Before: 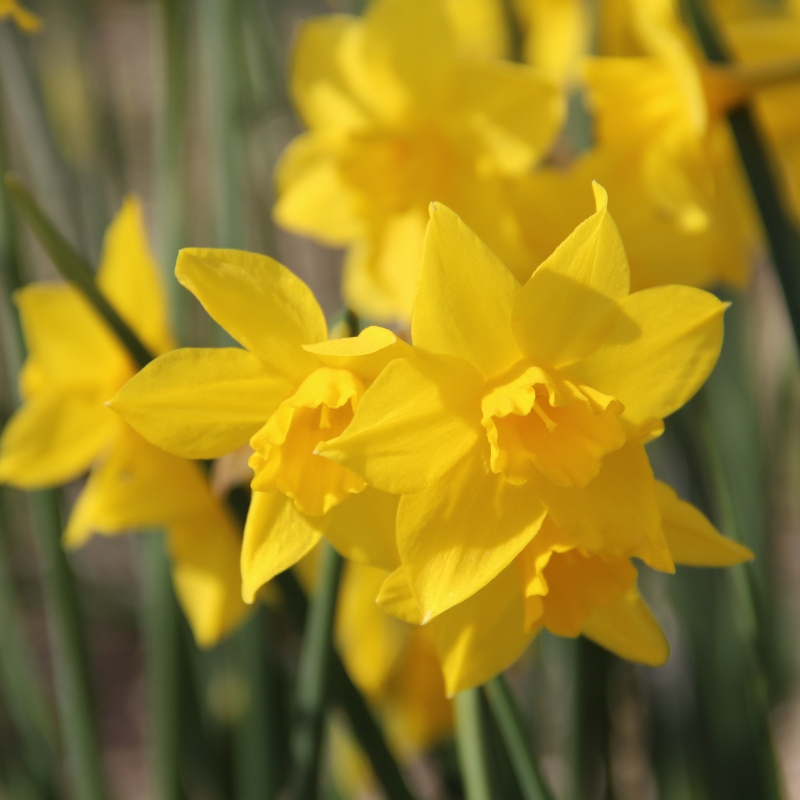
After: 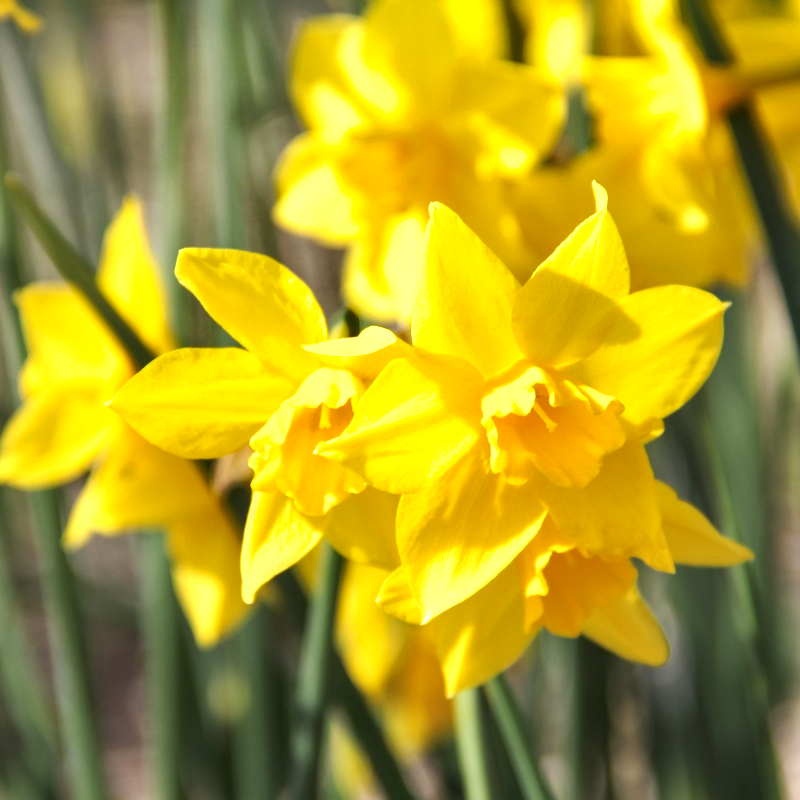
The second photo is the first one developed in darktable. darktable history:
white balance: red 0.974, blue 1.044
tone curve: curves: ch0 [(0, 0) (0.003, 0.032) (0.011, 0.036) (0.025, 0.049) (0.044, 0.075) (0.069, 0.112) (0.1, 0.151) (0.136, 0.197) (0.177, 0.241) (0.224, 0.295) (0.277, 0.355) (0.335, 0.429) (0.399, 0.512) (0.468, 0.607) (0.543, 0.702) (0.623, 0.796) (0.709, 0.903) (0.801, 0.987) (0.898, 0.997) (1, 1)], preserve colors none
local contrast: on, module defaults
shadows and highlights: low approximation 0.01, soften with gaussian
